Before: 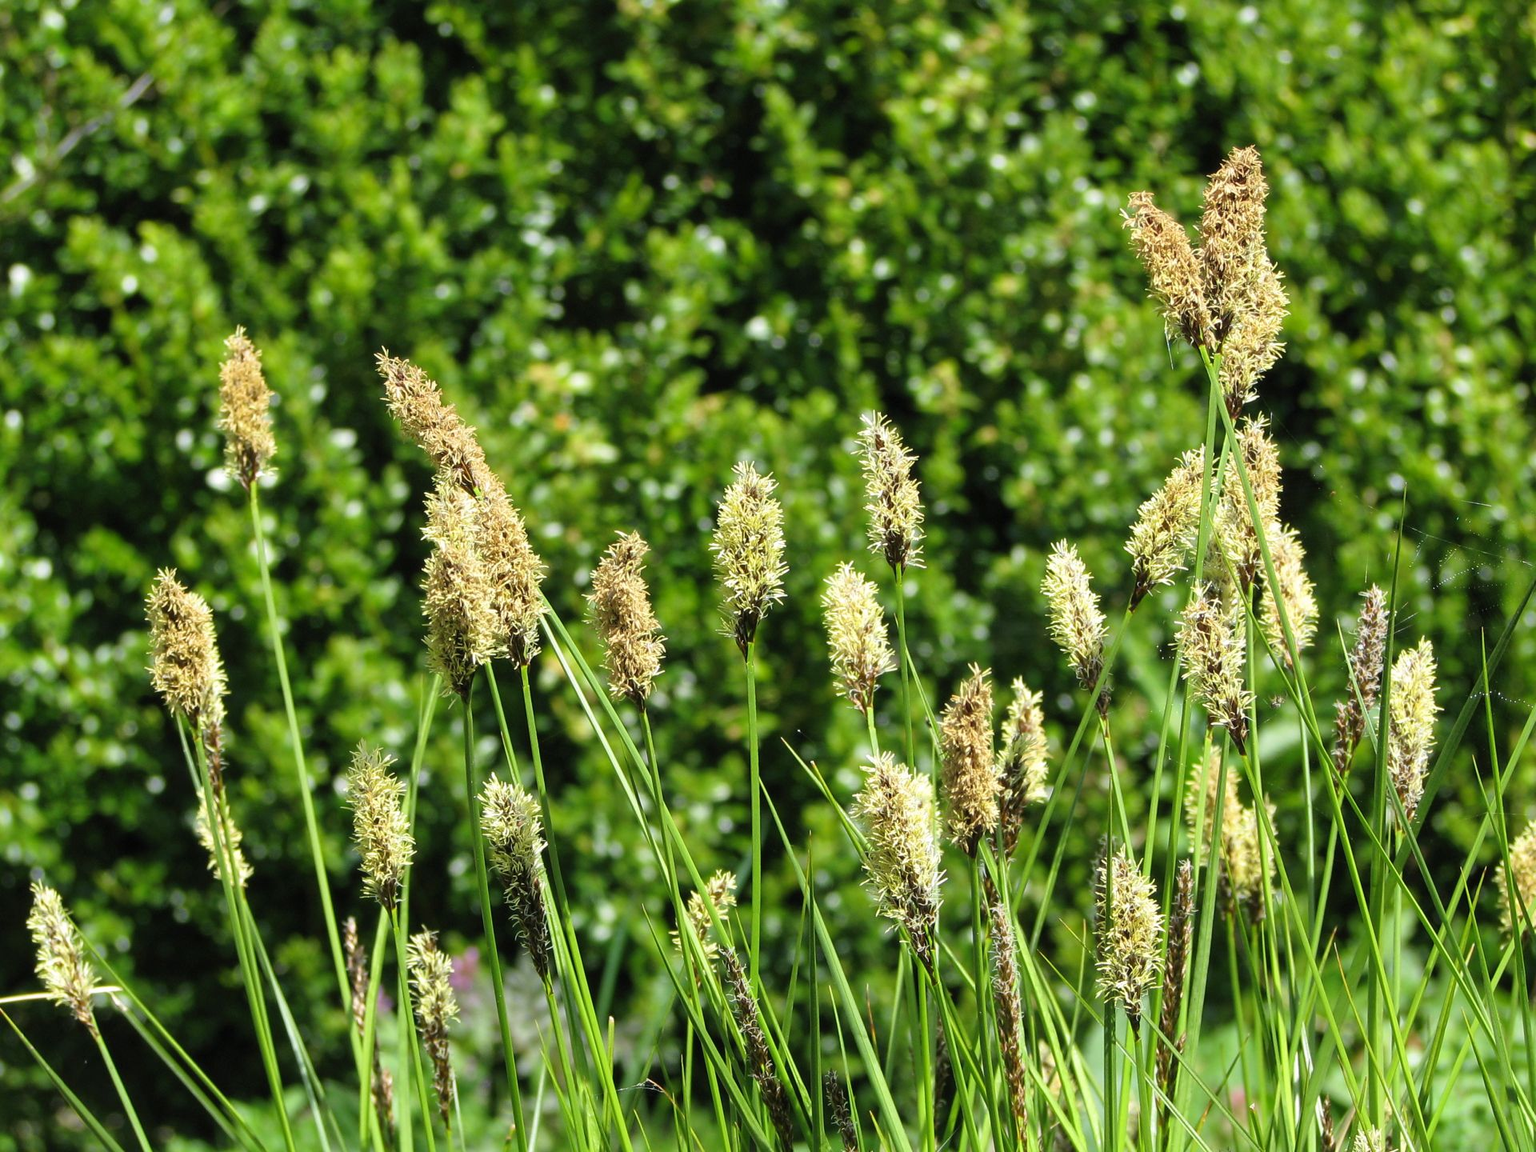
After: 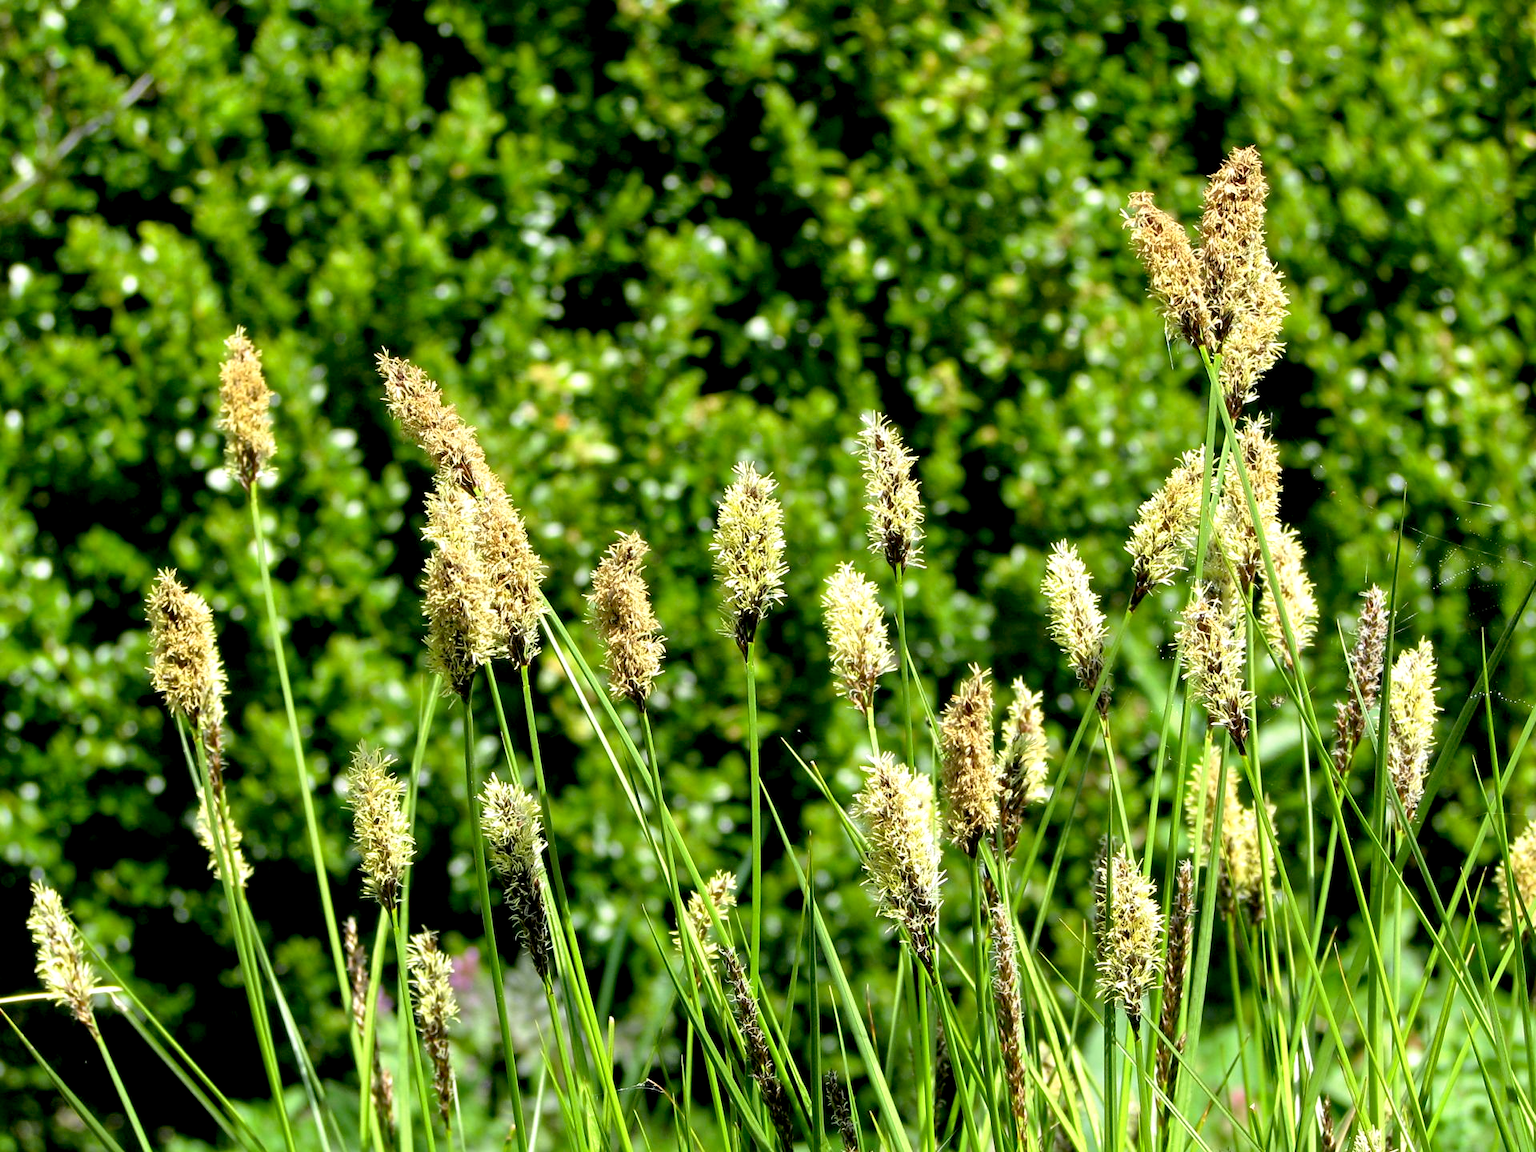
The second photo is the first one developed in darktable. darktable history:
exposure: exposure 0.211 EV, compensate highlight preservation false
base curve: curves: ch0 [(0.017, 0) (0.425, 0.441) (0.844, 0.933) (1, 1)], preserve colors none
